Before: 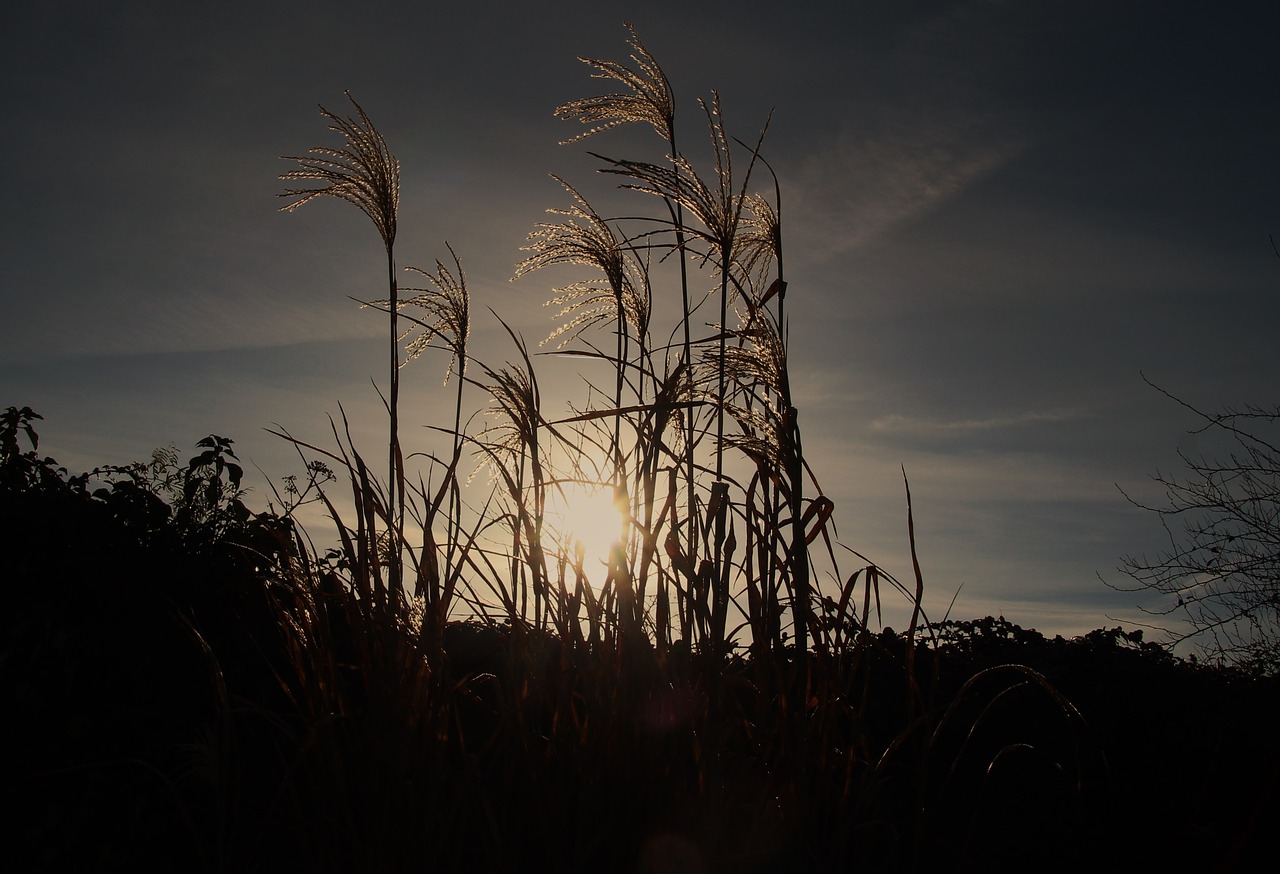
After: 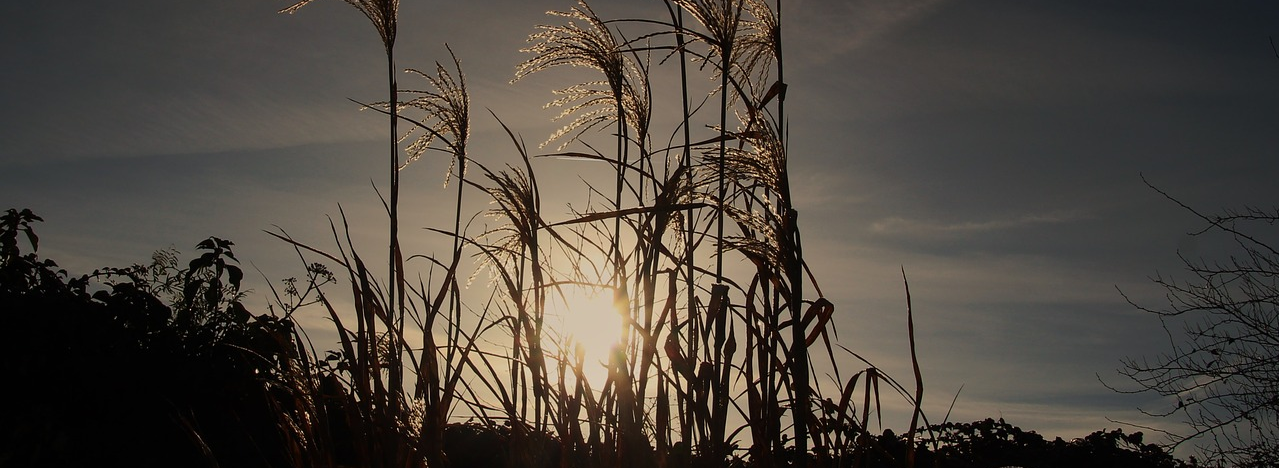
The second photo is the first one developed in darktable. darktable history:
crop and rotate: top 22.731%, bottom 23.62%
